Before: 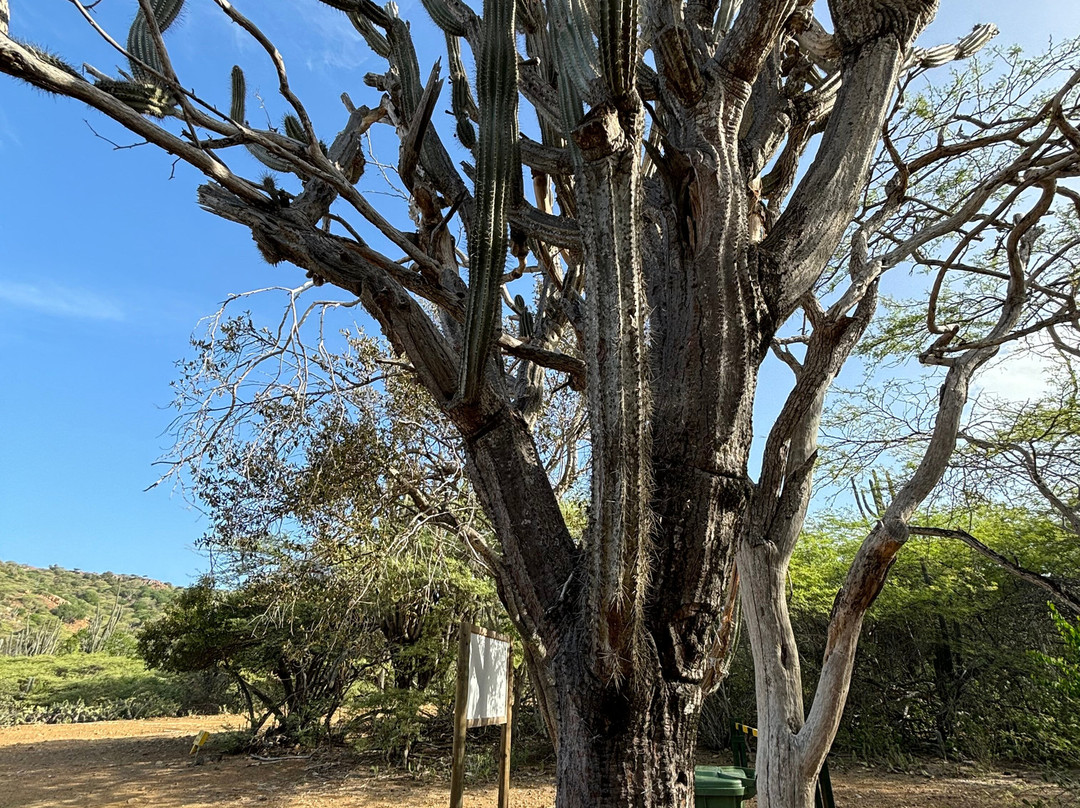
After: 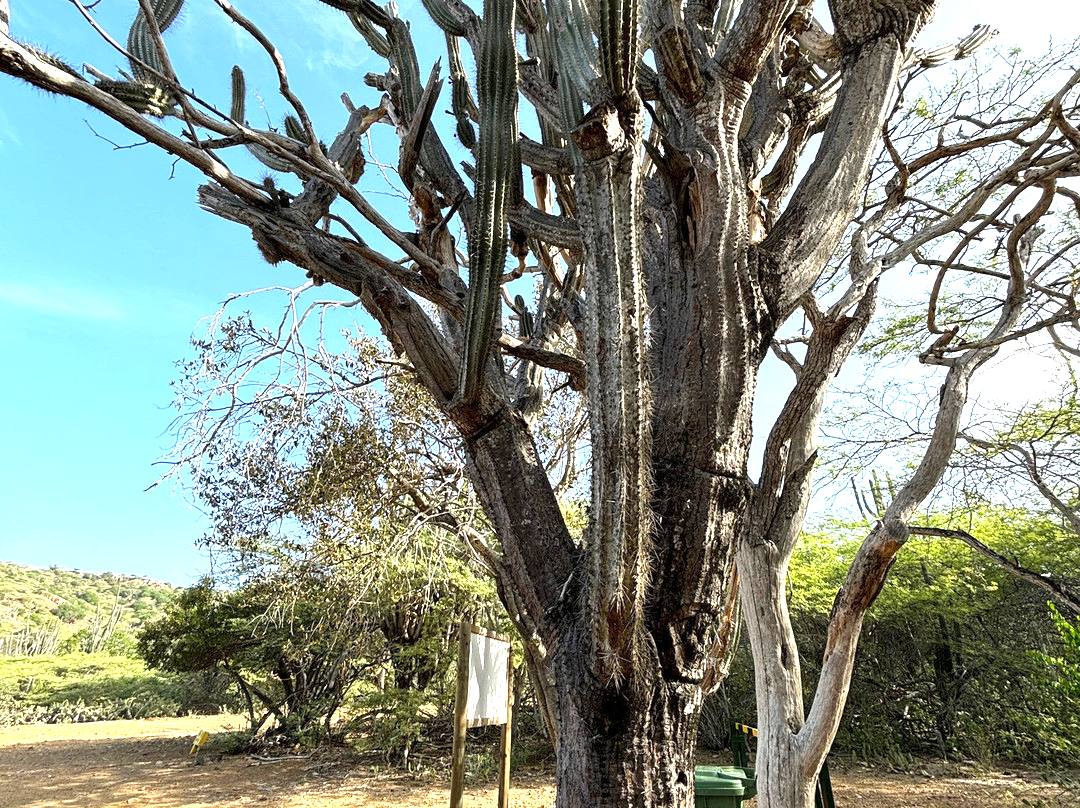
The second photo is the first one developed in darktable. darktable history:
exposure: exposure 1.094 EV, compensate highlight preservation false
